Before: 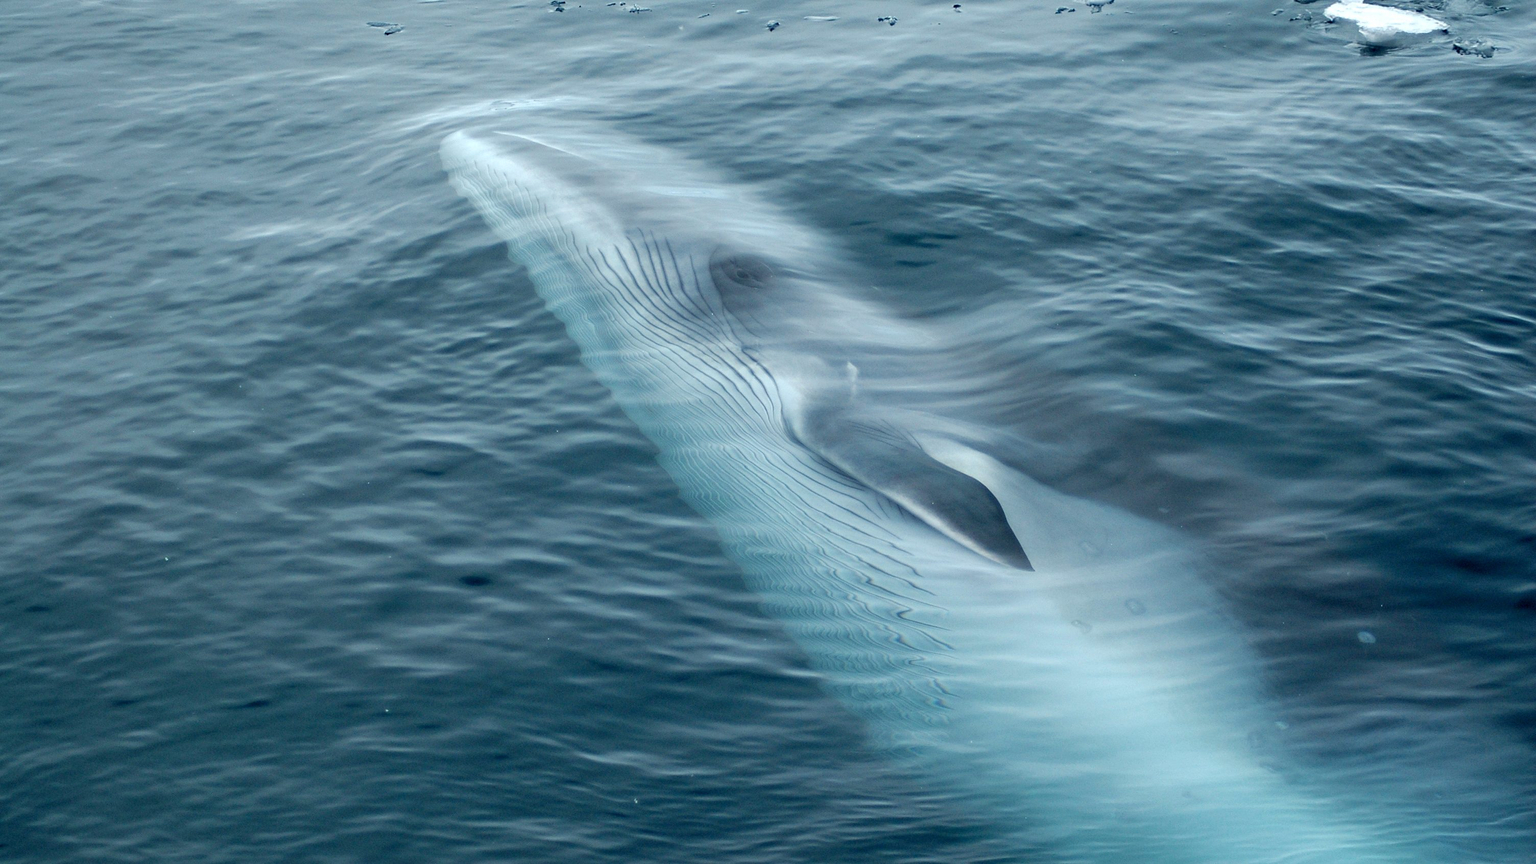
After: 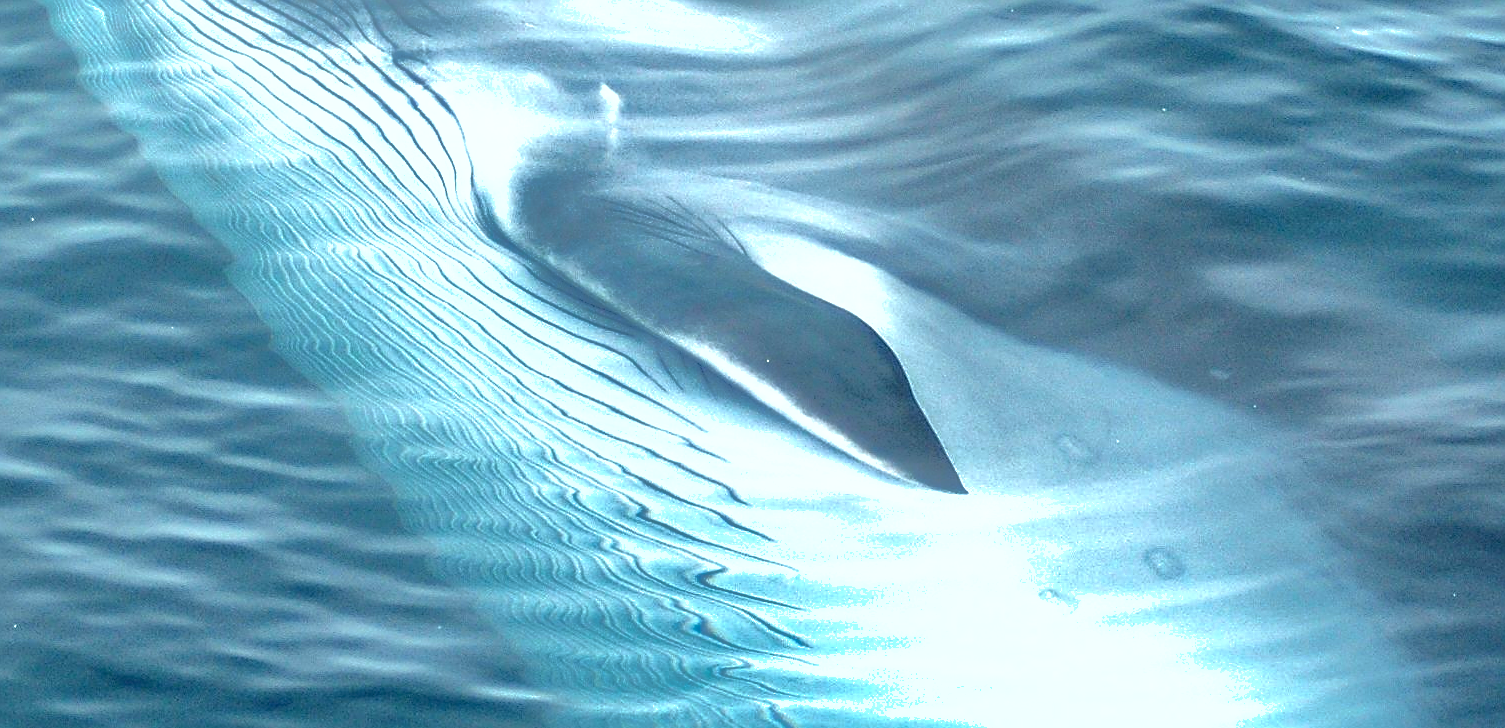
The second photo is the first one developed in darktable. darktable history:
tone equalizer: on, module defaults
exposure: black level correction 0, exposure 1.1 EV, compensate highlight preservation false
crop: left 35.222%, top 36.968%, right 14.722%, bottom 19.96%
sharpen: on, module defaults
shadows and highlights: shadows 39.62, highlights -59.9
